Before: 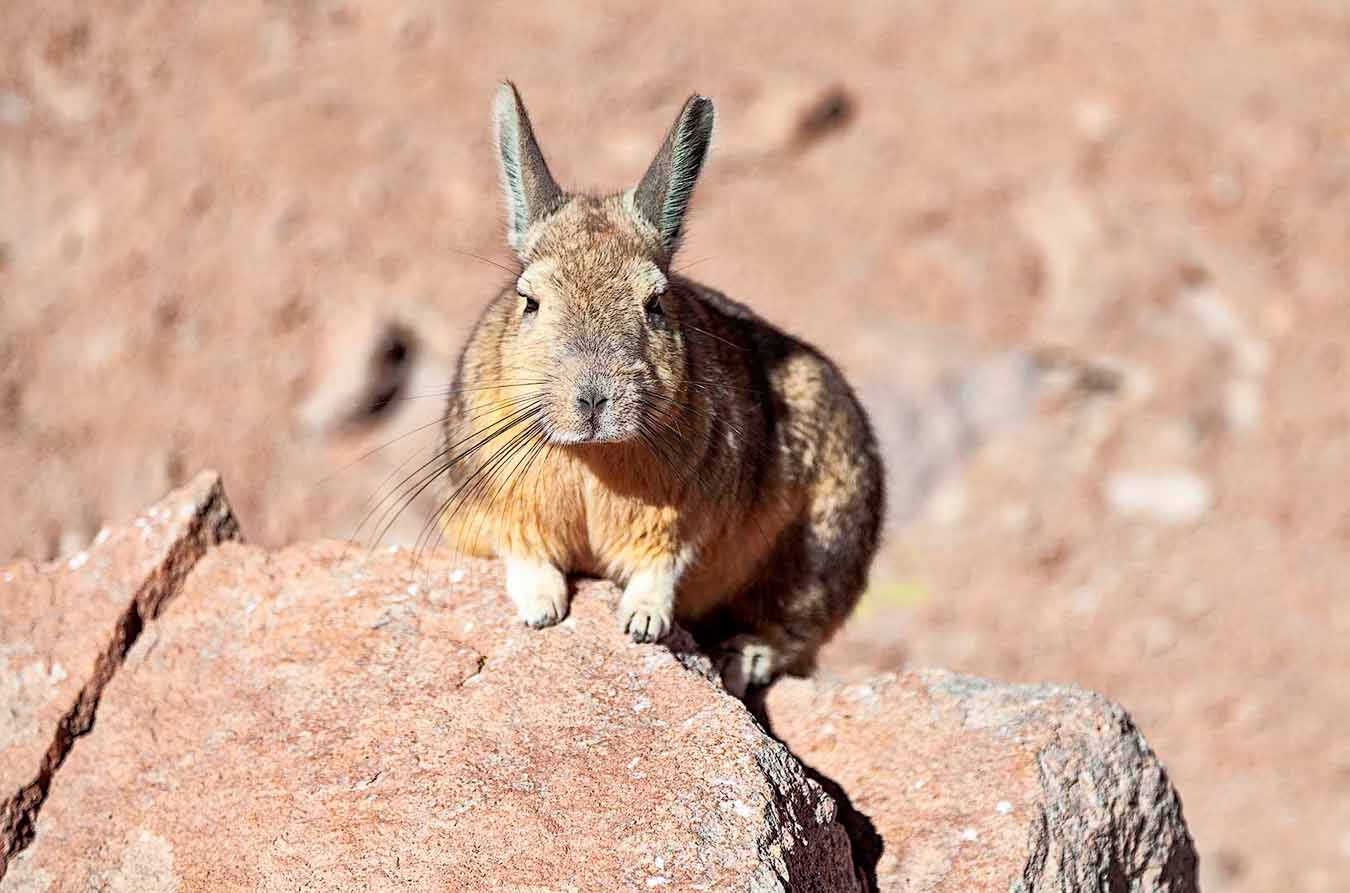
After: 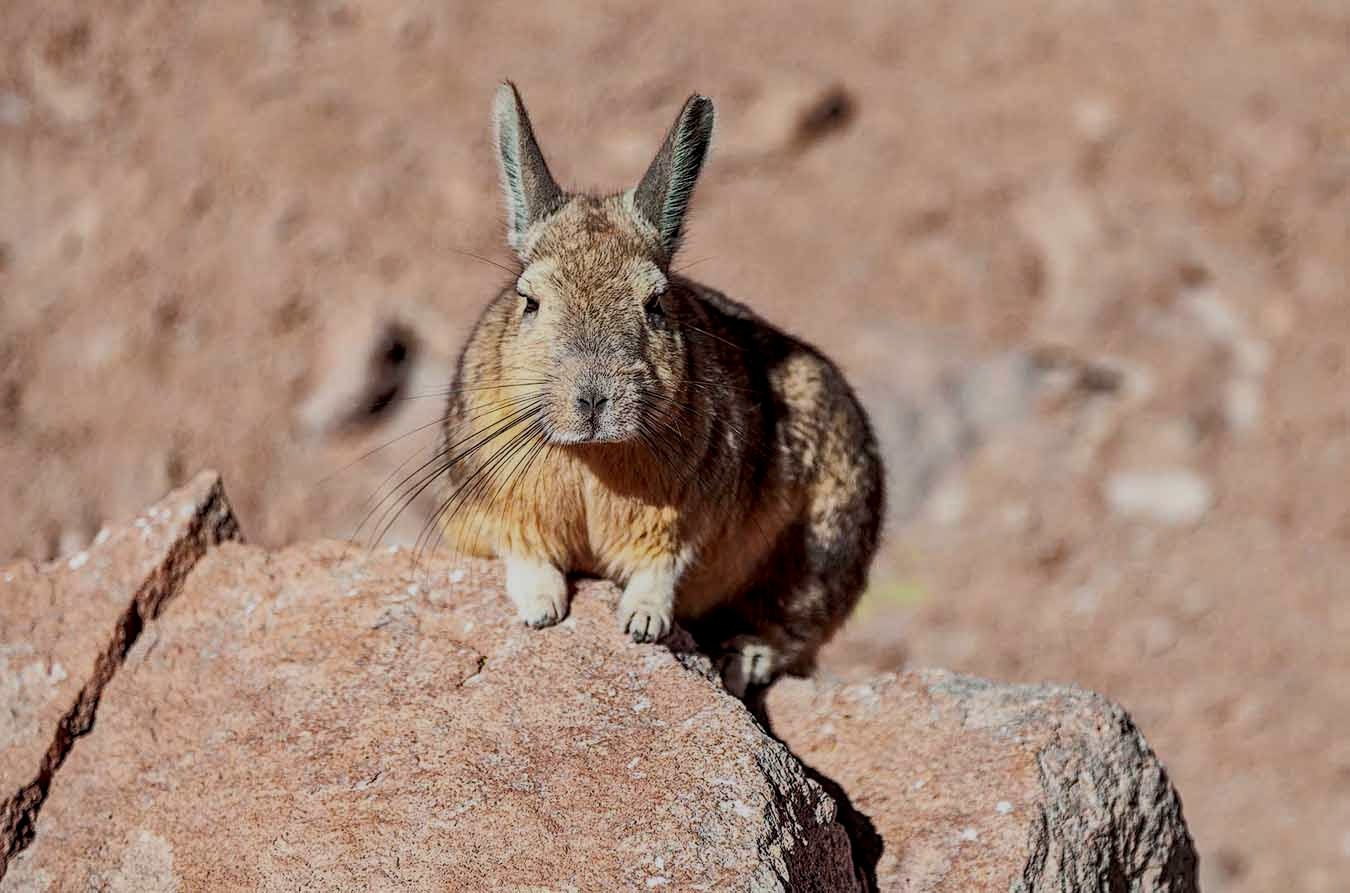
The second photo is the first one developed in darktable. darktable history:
local contrast: detail 130%
exposure: black level correction 0, exposure -0.711 EV, compensate highlight preservation false
